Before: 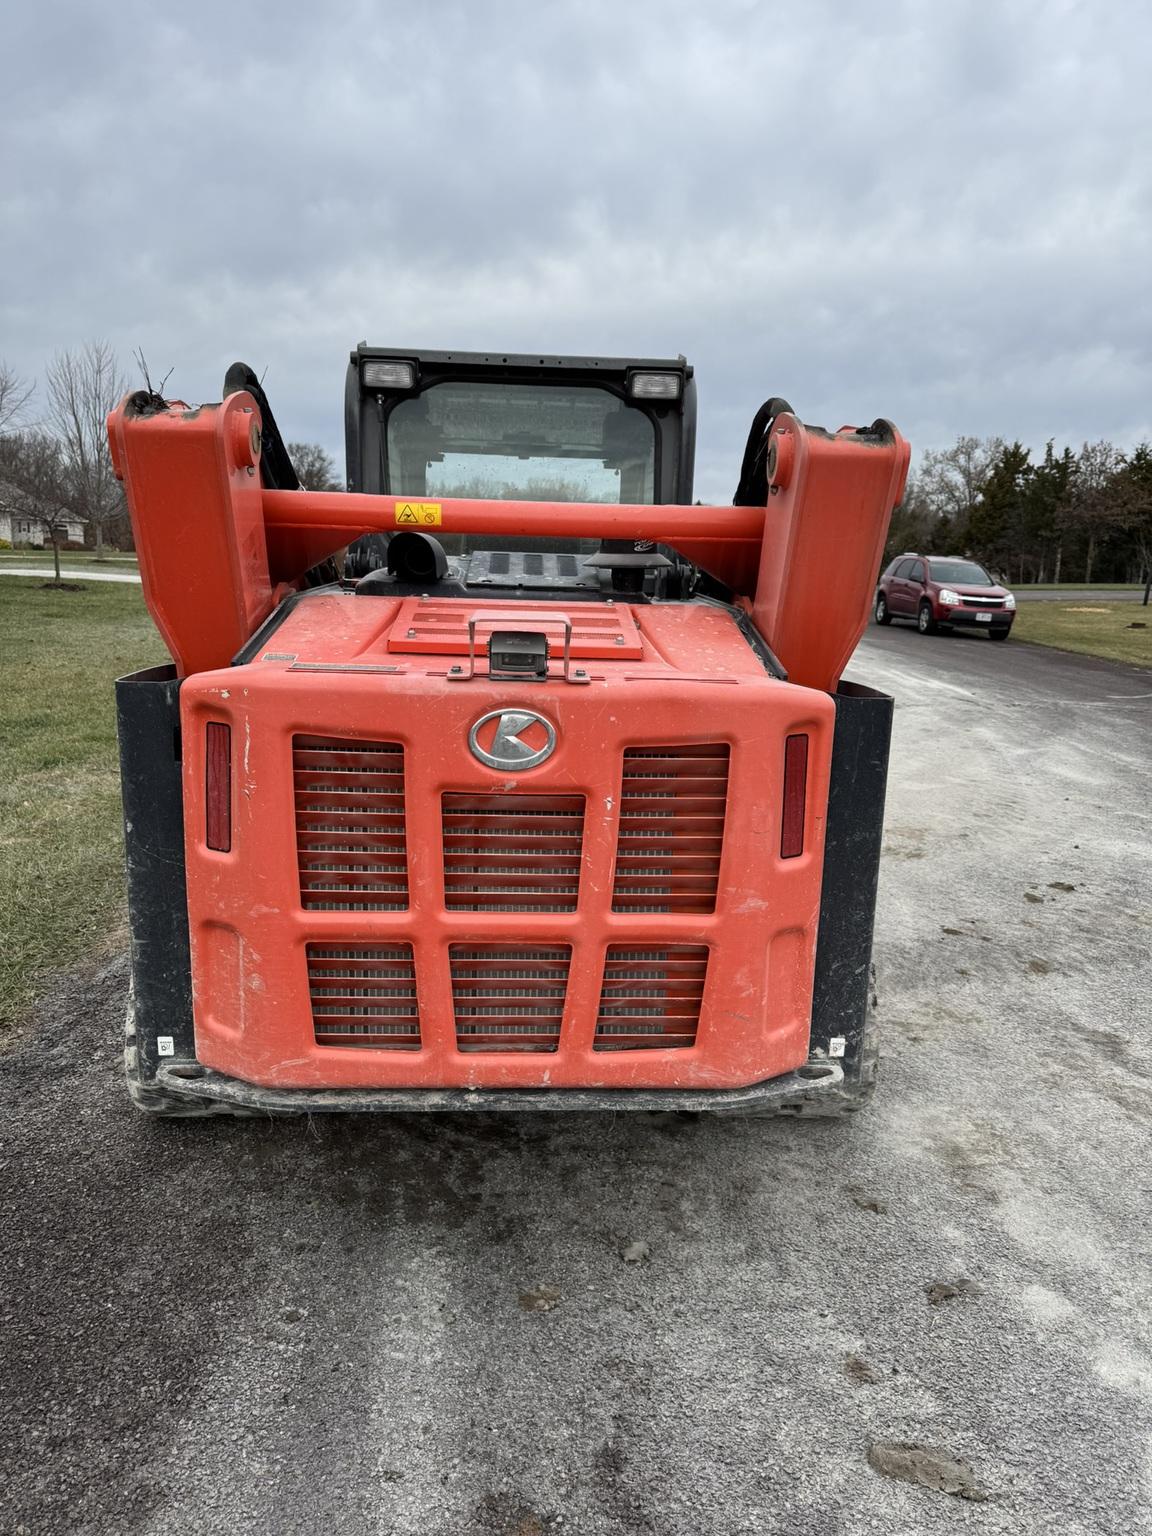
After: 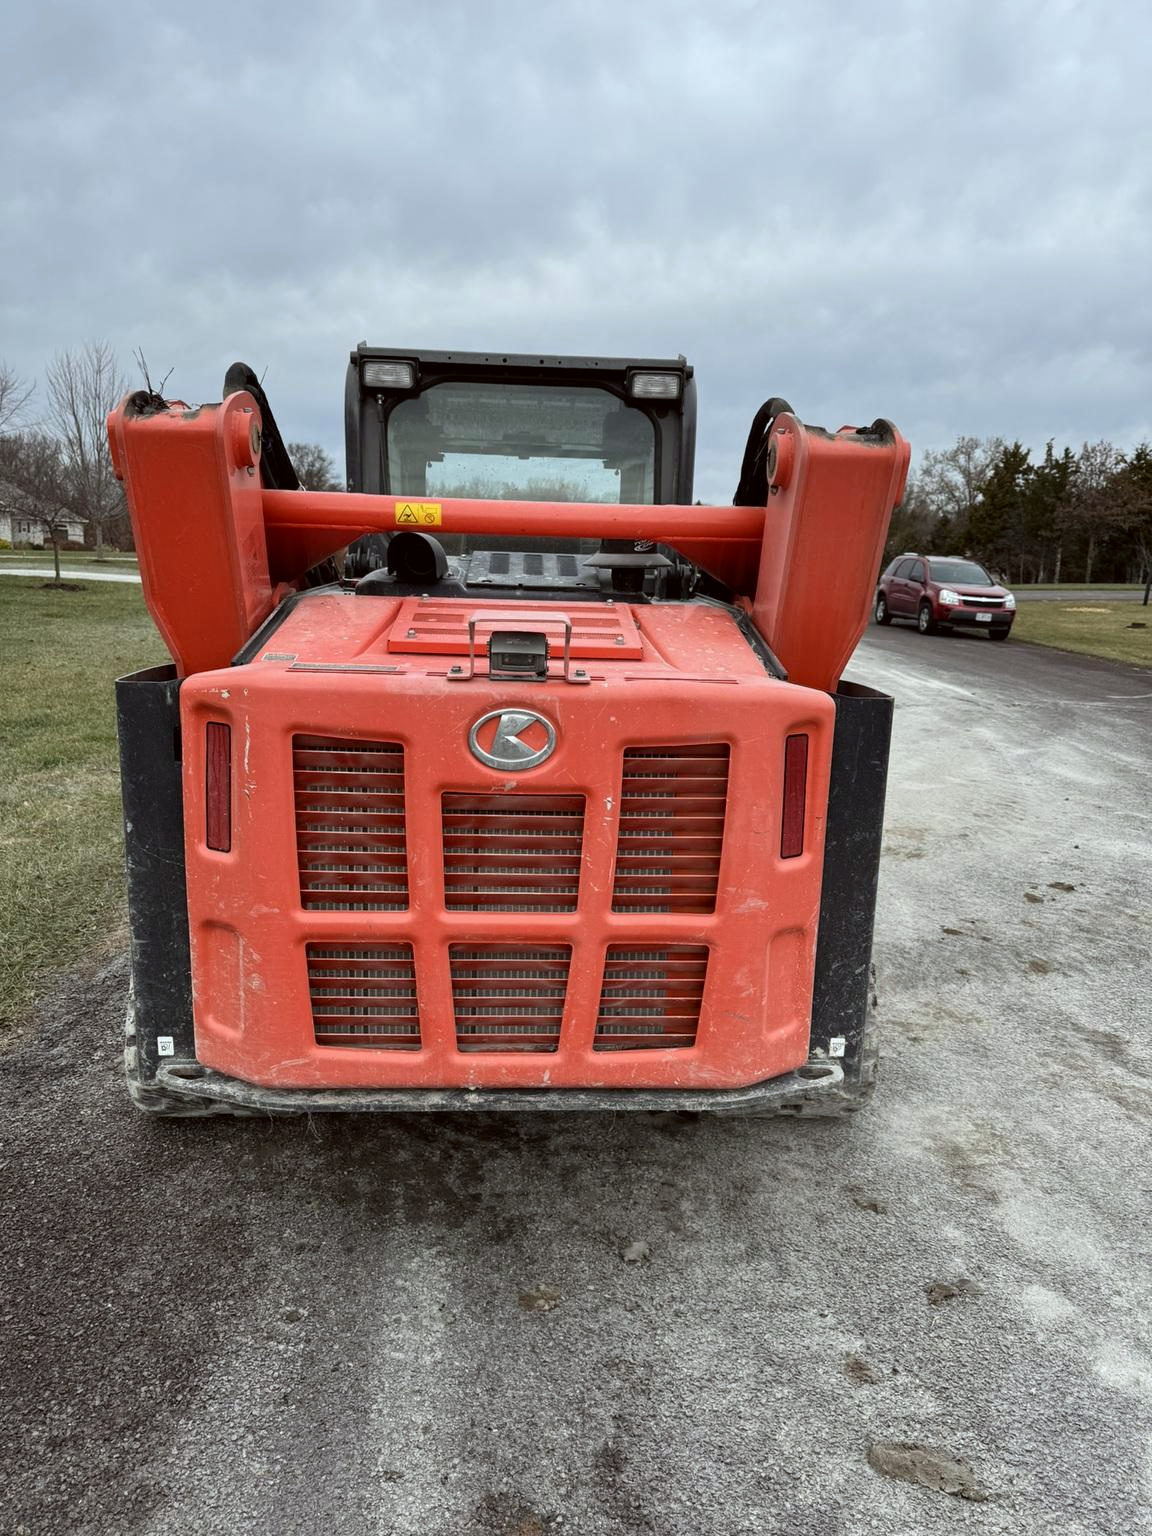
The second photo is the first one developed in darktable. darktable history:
color correction: highlights a* -2.73, highlights b* -2.09, shadows a* 2.41, shadows b* 2.73
white balance: emerald 1
